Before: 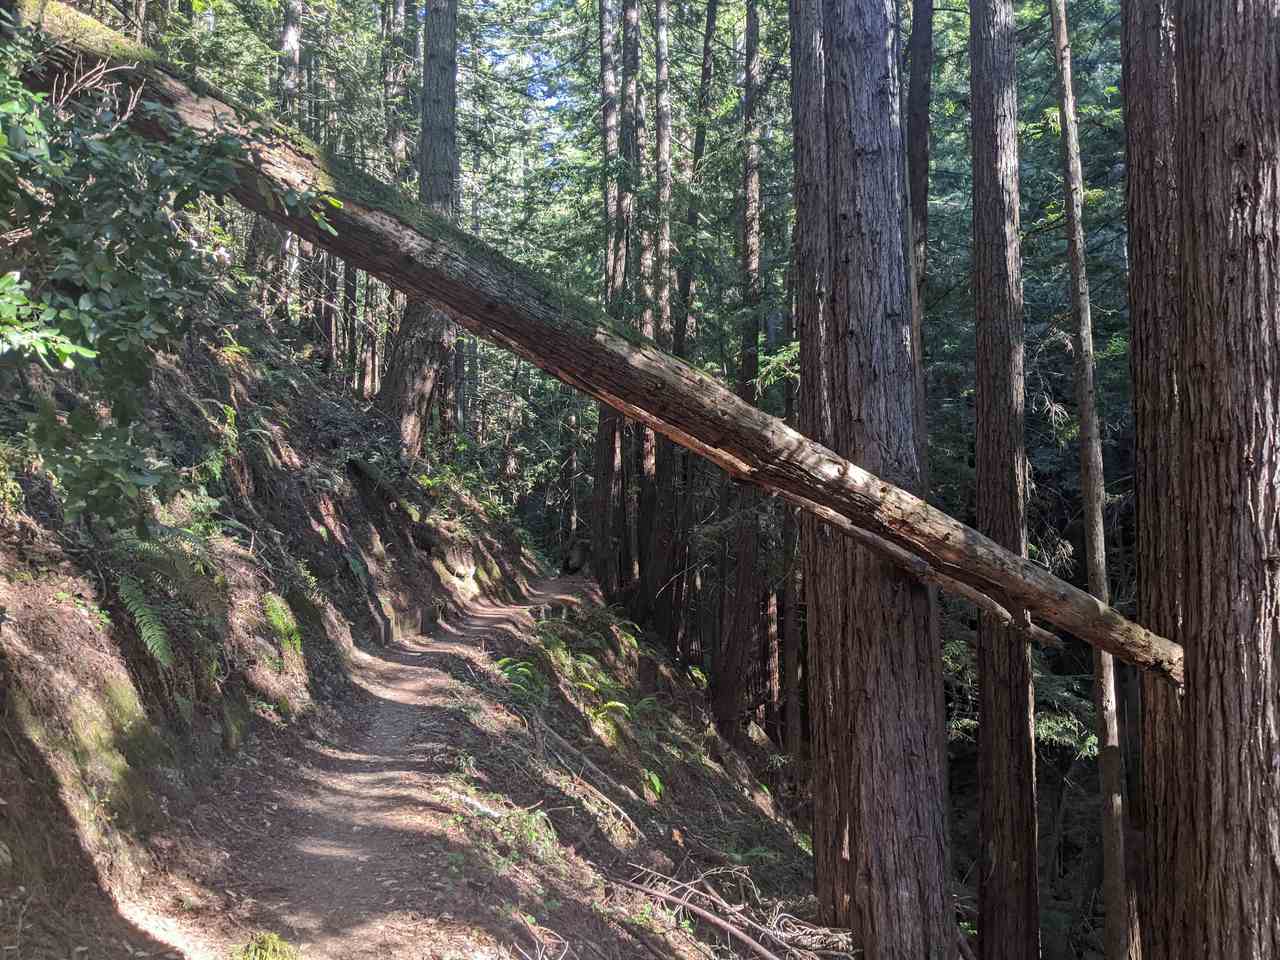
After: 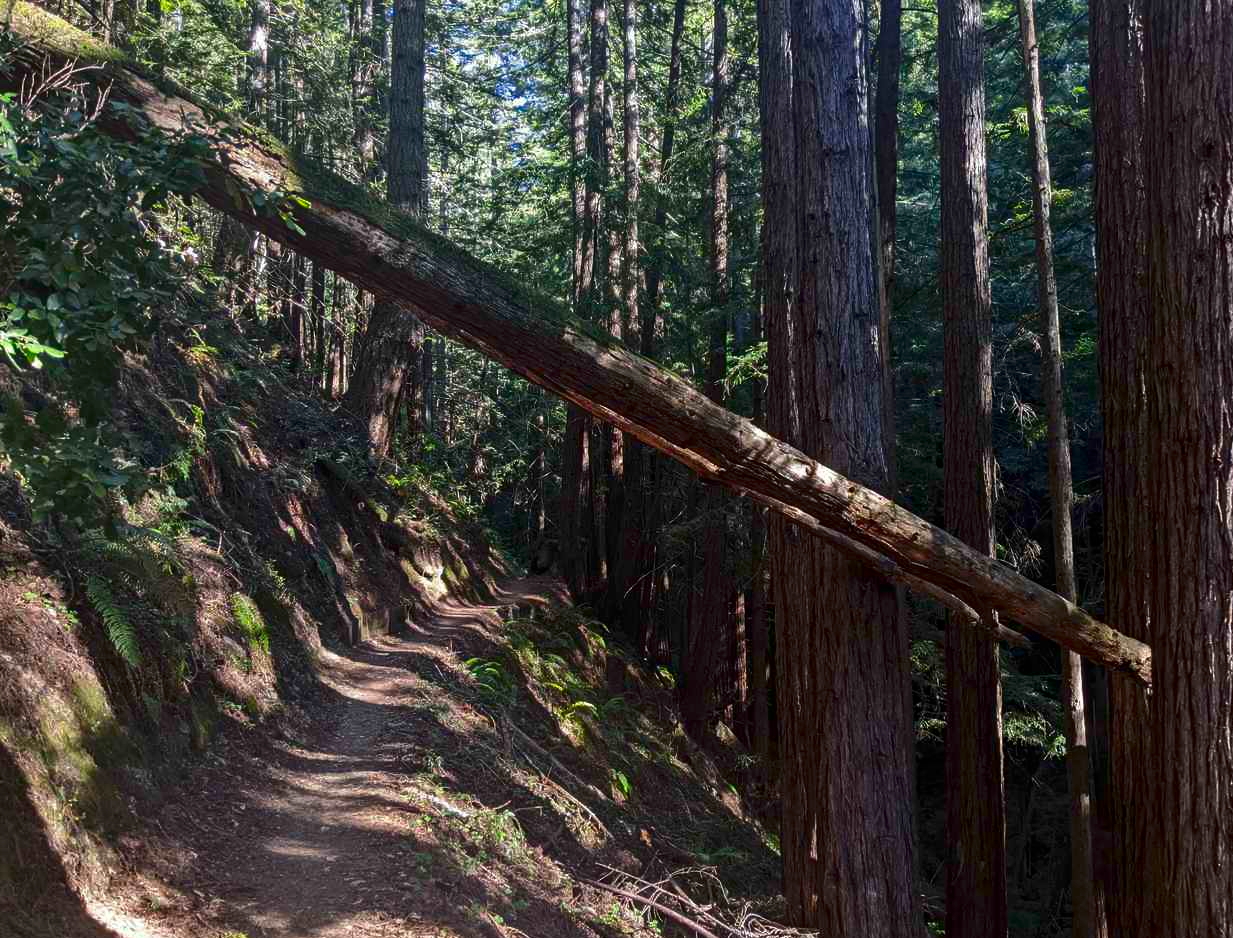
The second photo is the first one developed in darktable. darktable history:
crop and rotate: left 2.536%, right 1.107%, bottom 2.246%
contrast brightness saturation: brightness -0.25, saturation 0.2
